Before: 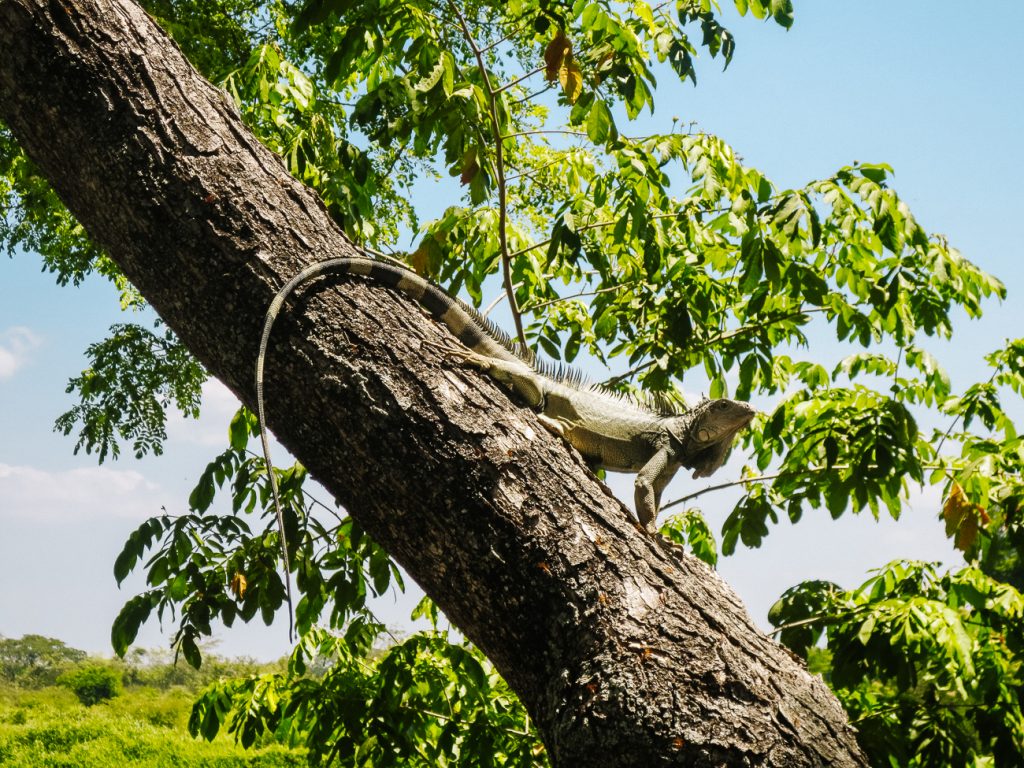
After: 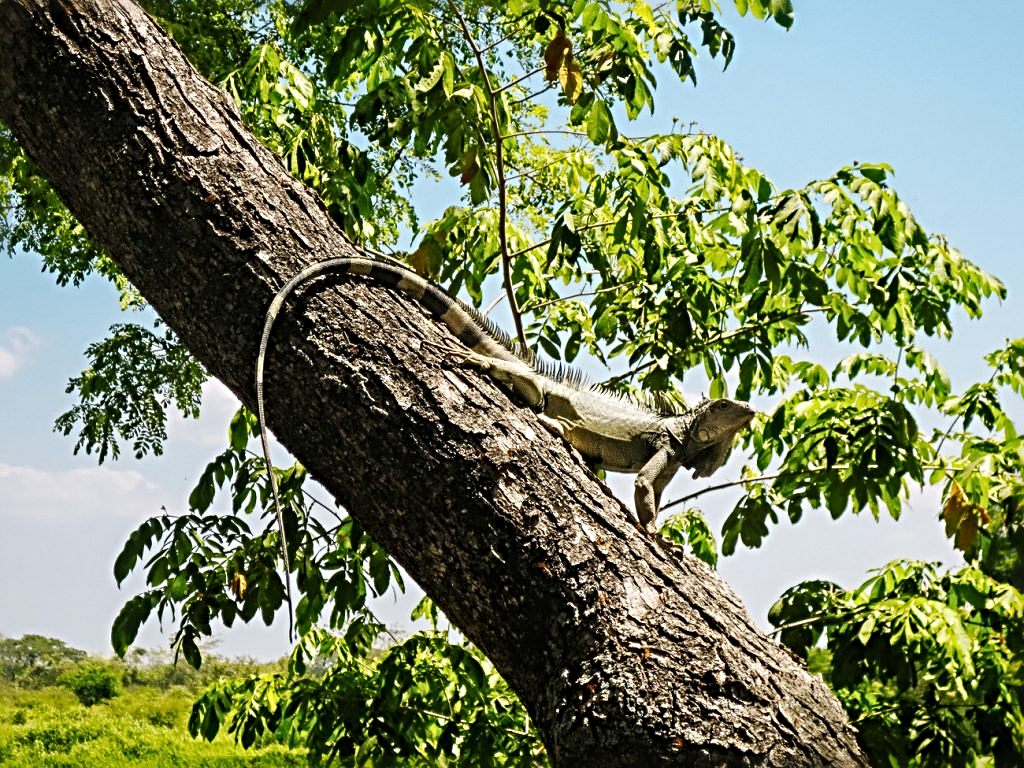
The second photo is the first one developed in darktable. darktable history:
sharpen: radius 4.882
